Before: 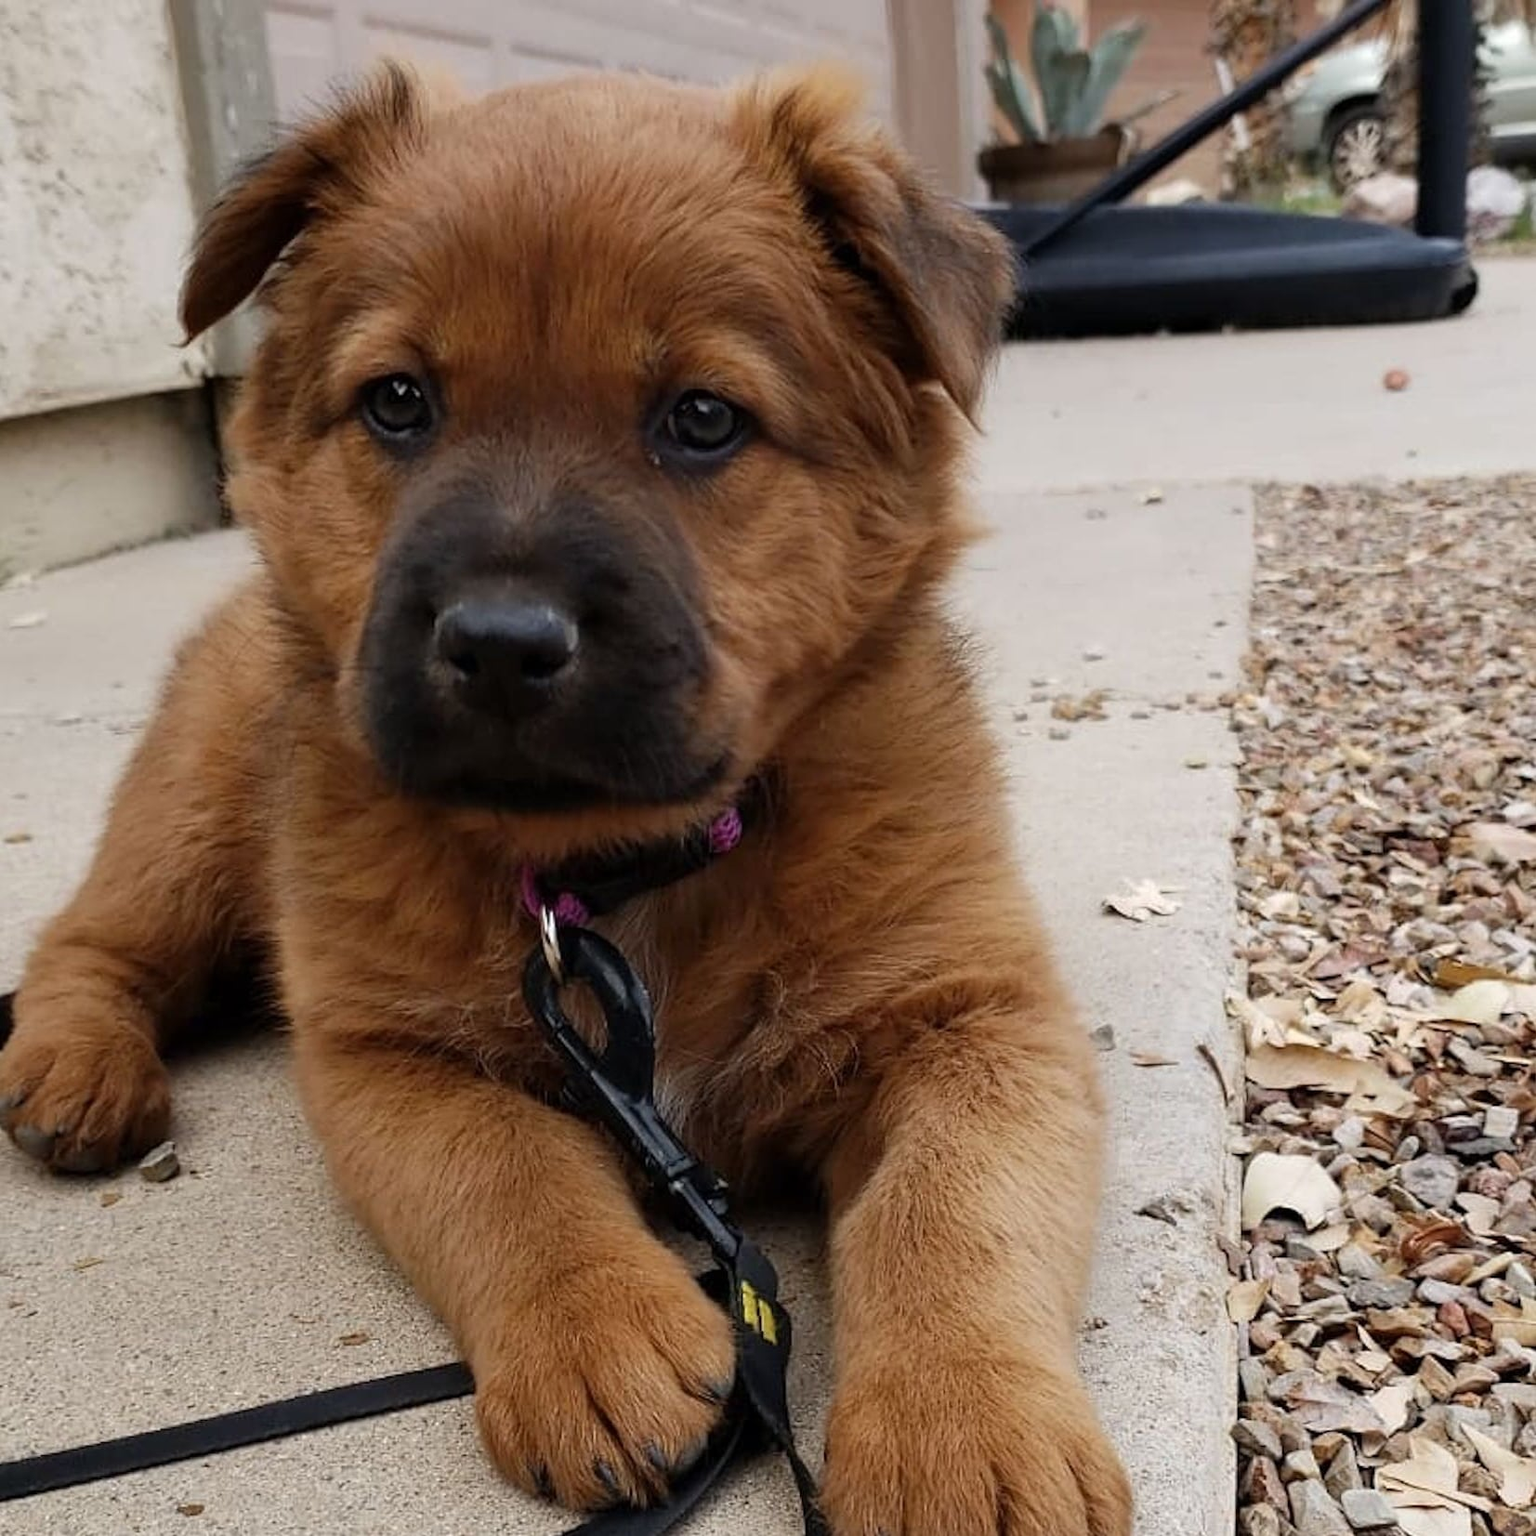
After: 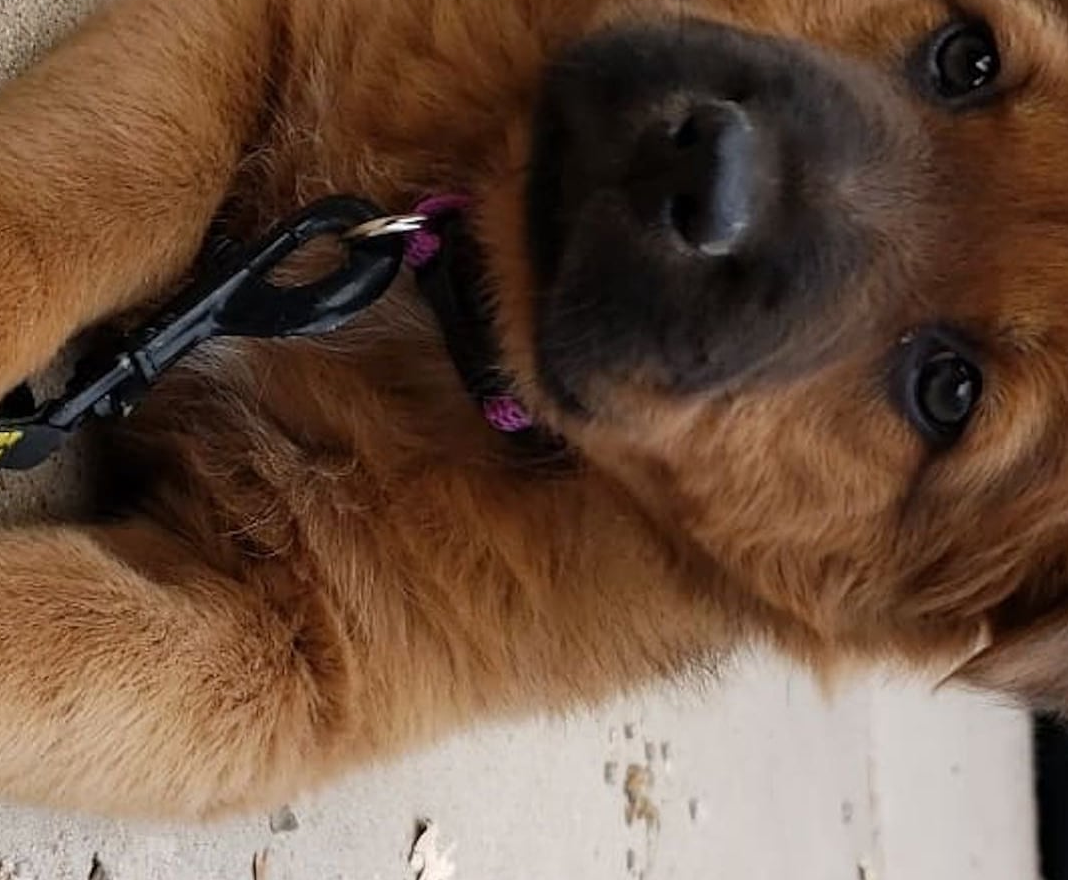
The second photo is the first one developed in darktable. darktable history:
orientation: orientation rotate -90°
crop and rotate: left 15.321%, top 22.245%, right 20.014%, bottom 24.468%
